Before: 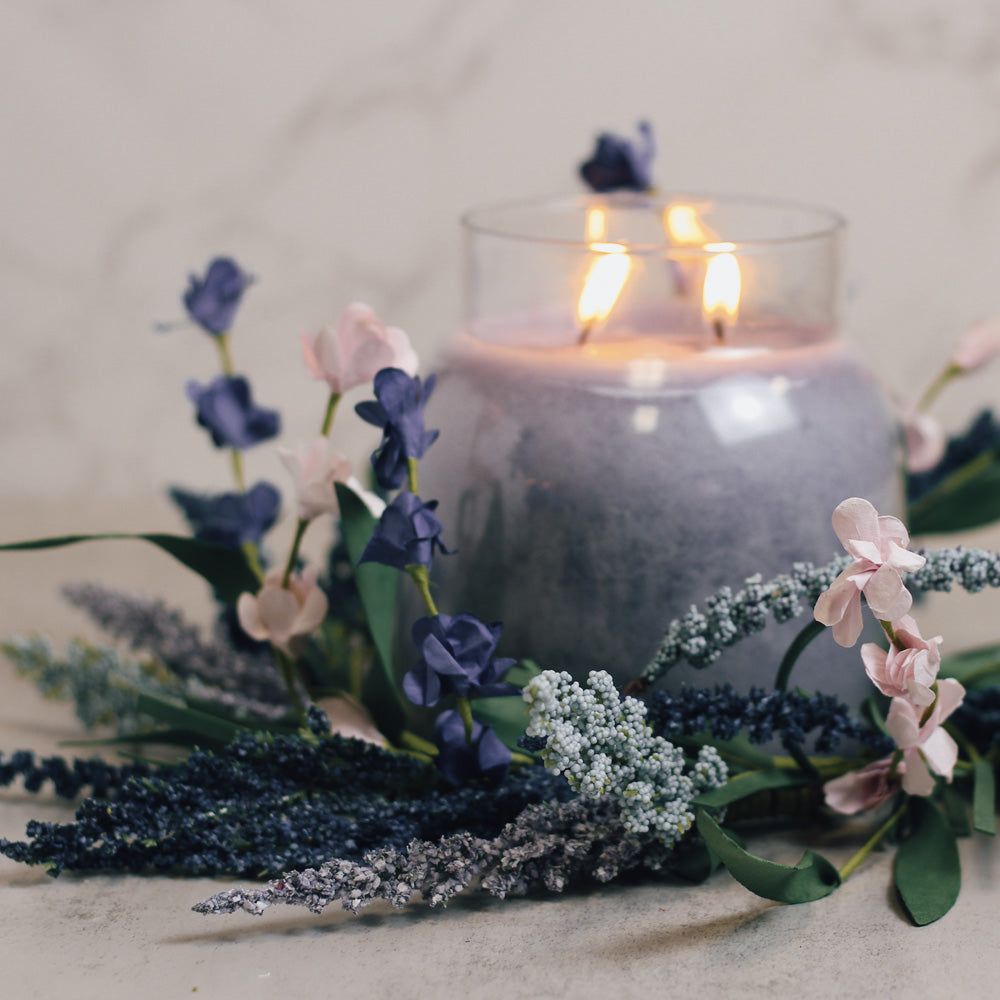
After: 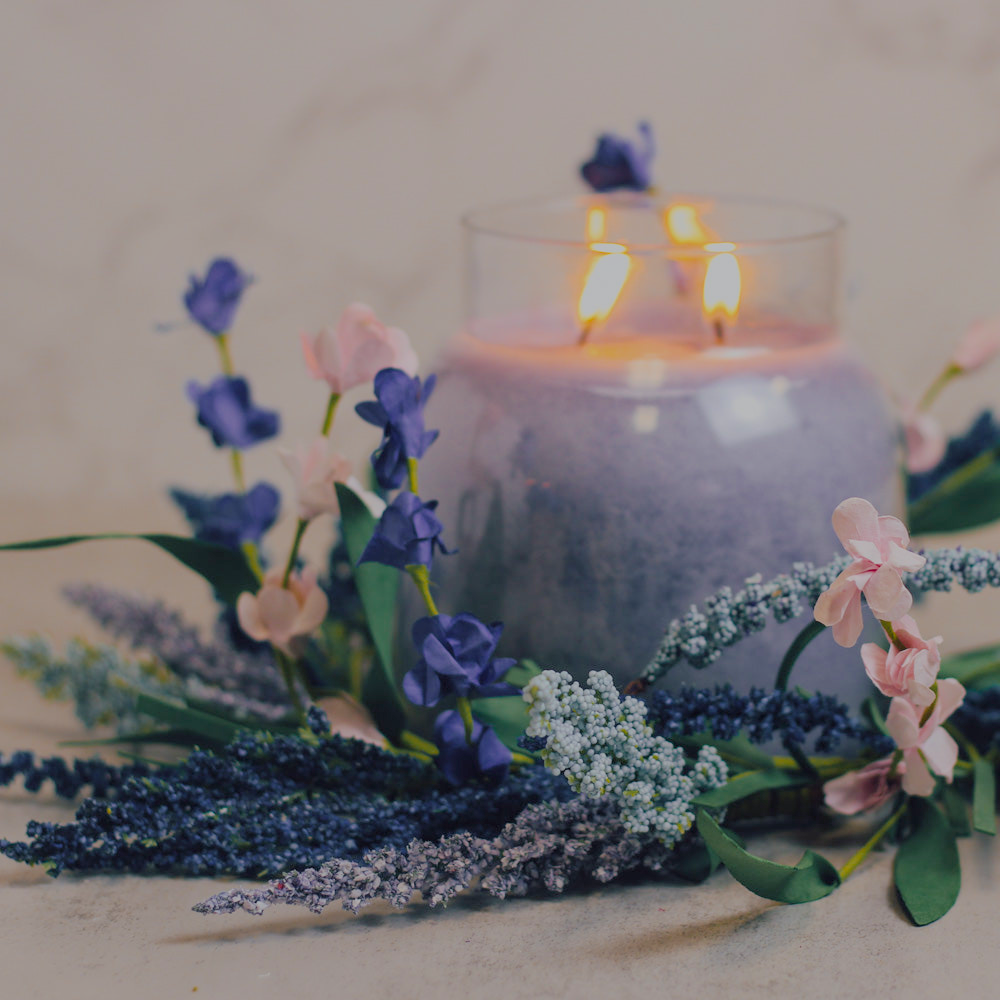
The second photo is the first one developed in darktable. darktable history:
local contrast: detail 110%
color balance rgb: shadows lift › chroma 3.199%, shadows lift › hue 280.32°, linear chroma grading › global chroma 9.765%, perceptual saturation grading › global saturation 30.583%, contrast -10.387%
filmic rgb: middle gray luminance 4.15%, black relative exposure -13.13 EV, white relative exposure 5.01 EV, target black luminance 0%, hardness 5.19, latitude 59.59%, contrast 0.767, highlights saturation mix 5.34%, shadows ↔ highlights balance 25.86%, color science v6 (2022)
